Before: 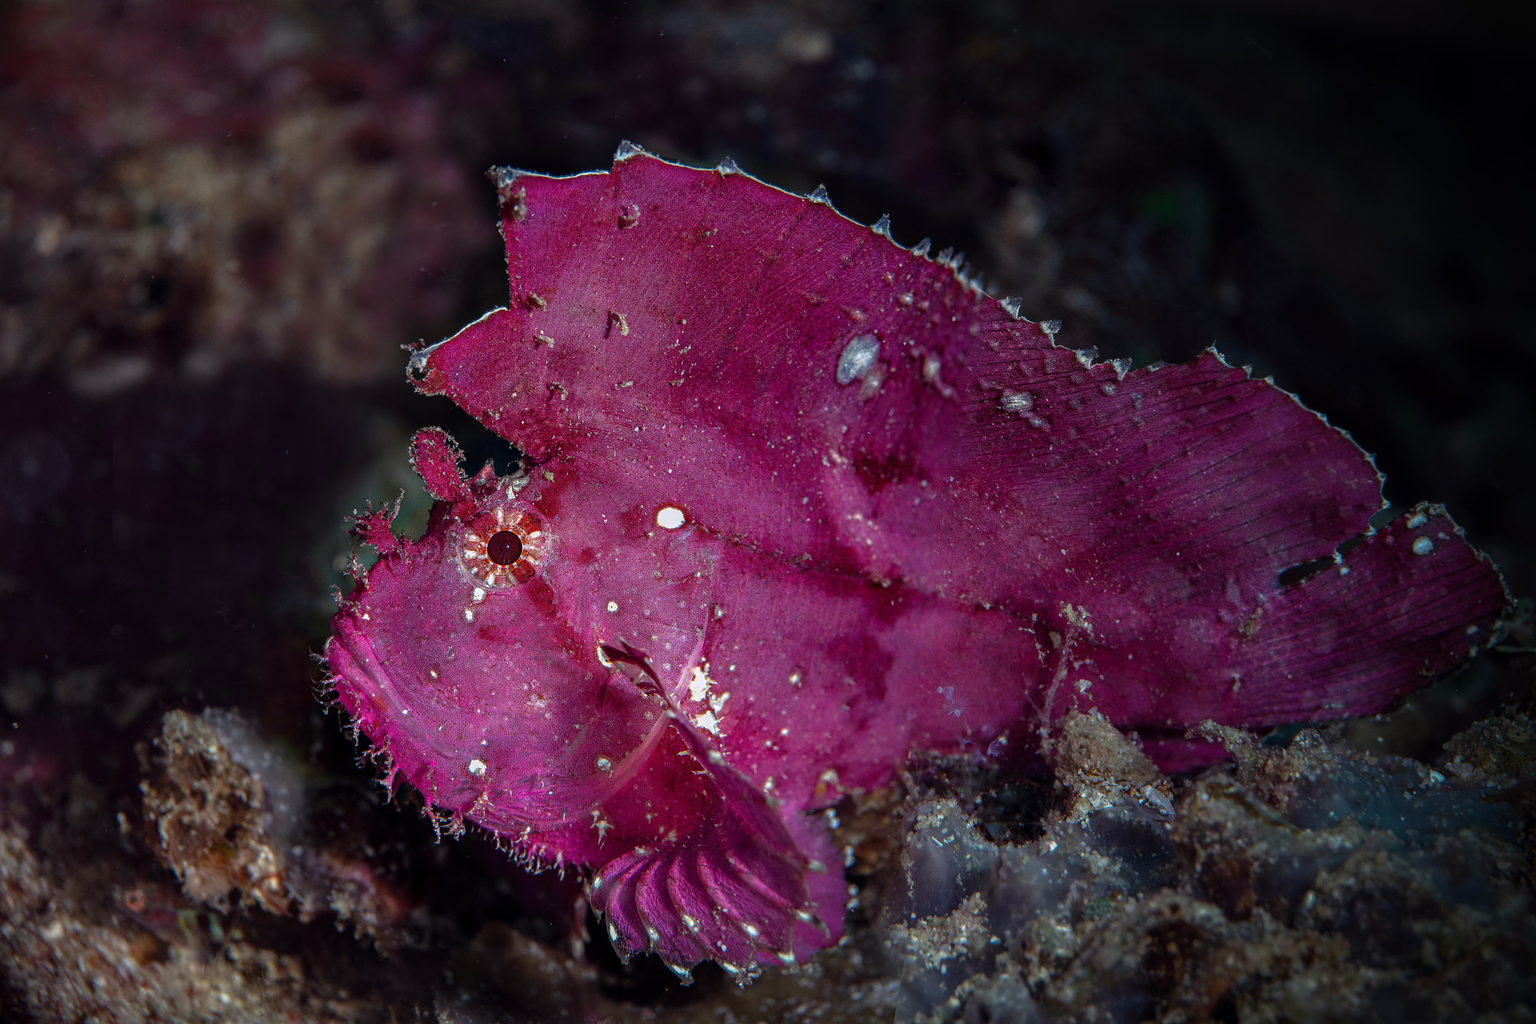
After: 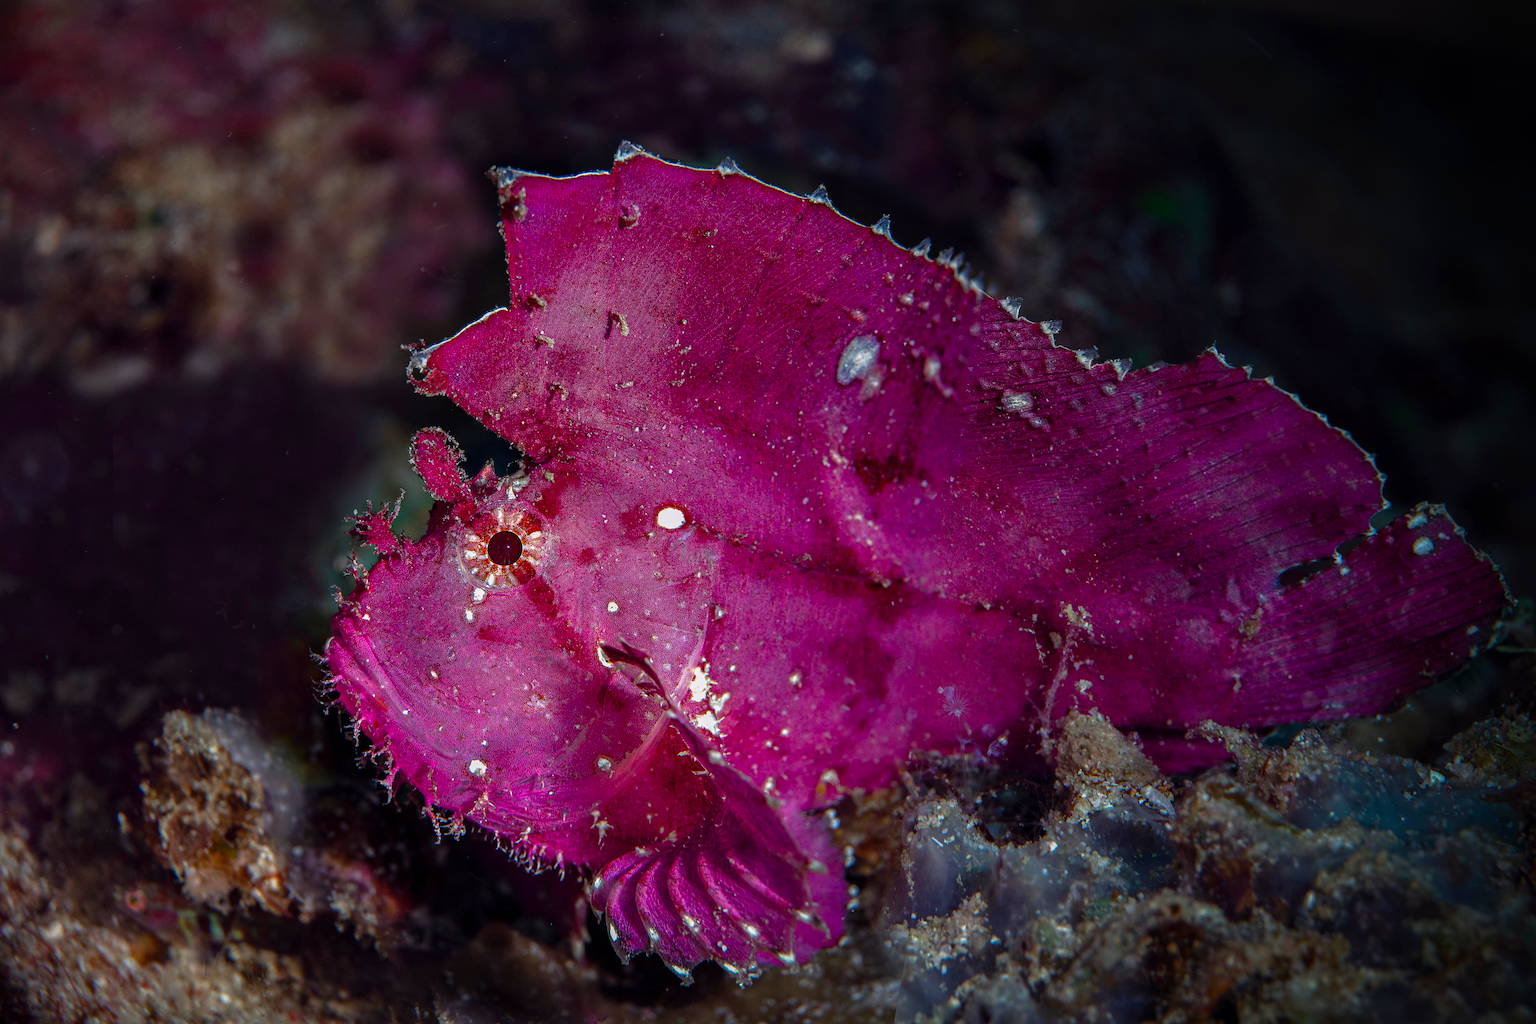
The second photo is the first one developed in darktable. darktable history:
color balance rgb: highlights gain › chroma 0.701%, highlights gain › hue 55.5°, linear chroma grading › global chroma 14.92%, perceptual saturation grading › global saturation 0.593%, perceptual saturation grading › highlights -25.083%, perceptual saturation grading › shadows 29.766%
